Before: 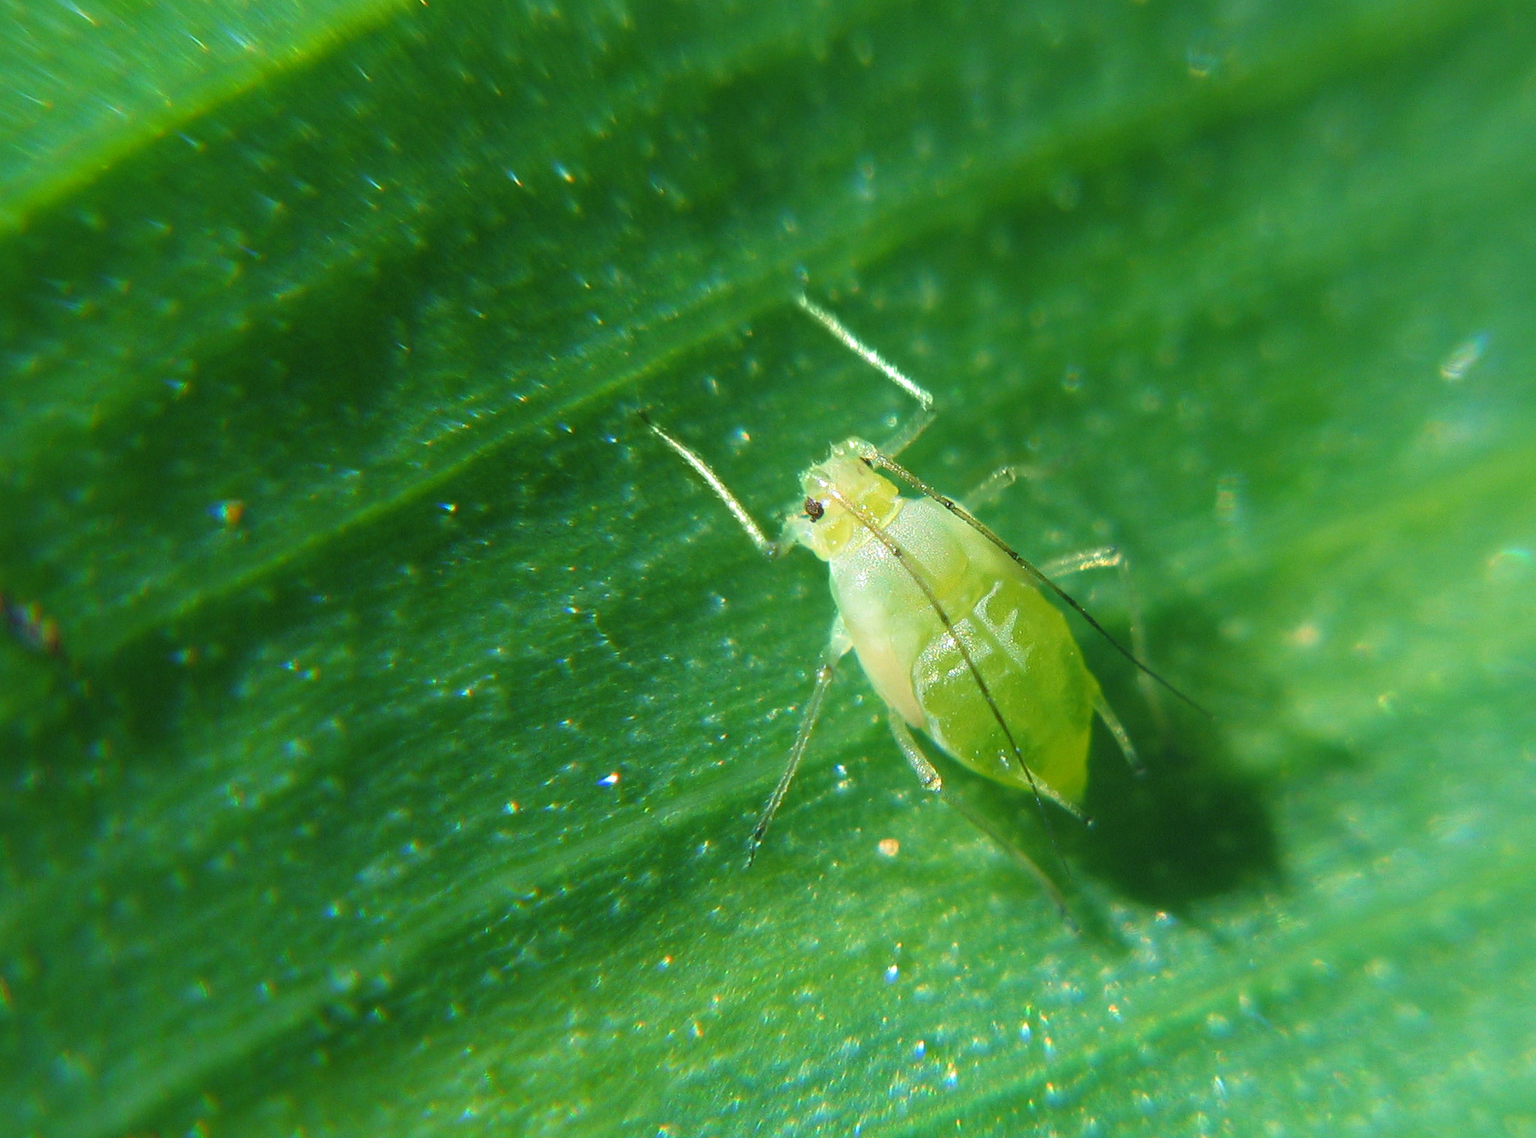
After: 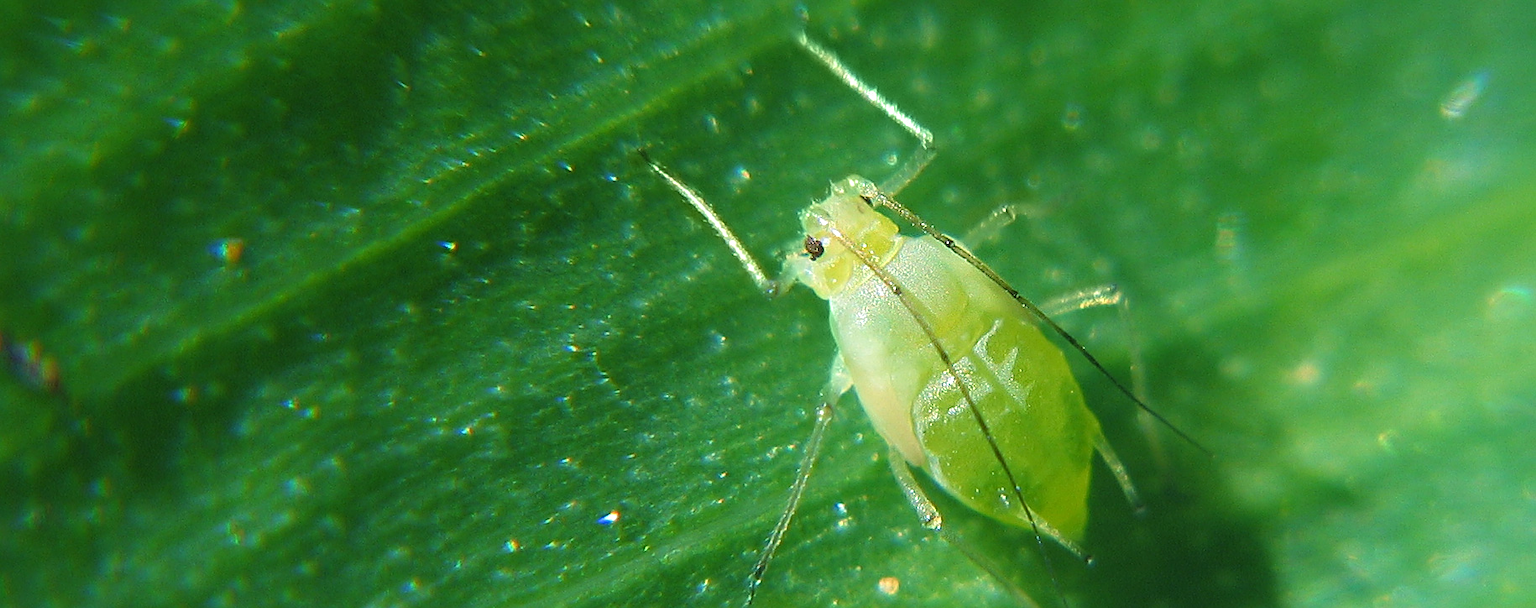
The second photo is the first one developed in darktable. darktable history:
sharpen: on, module defaults
crop and rotate: top 23.043%, bottom 23.437%
